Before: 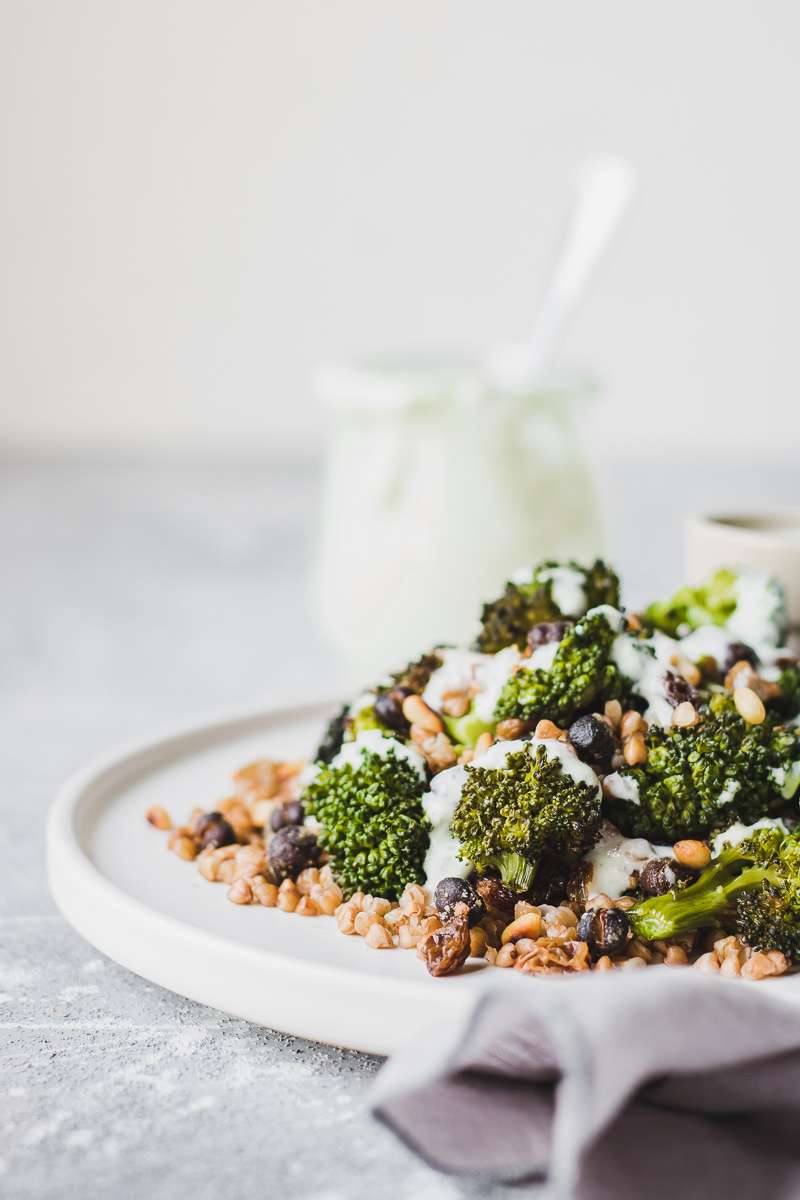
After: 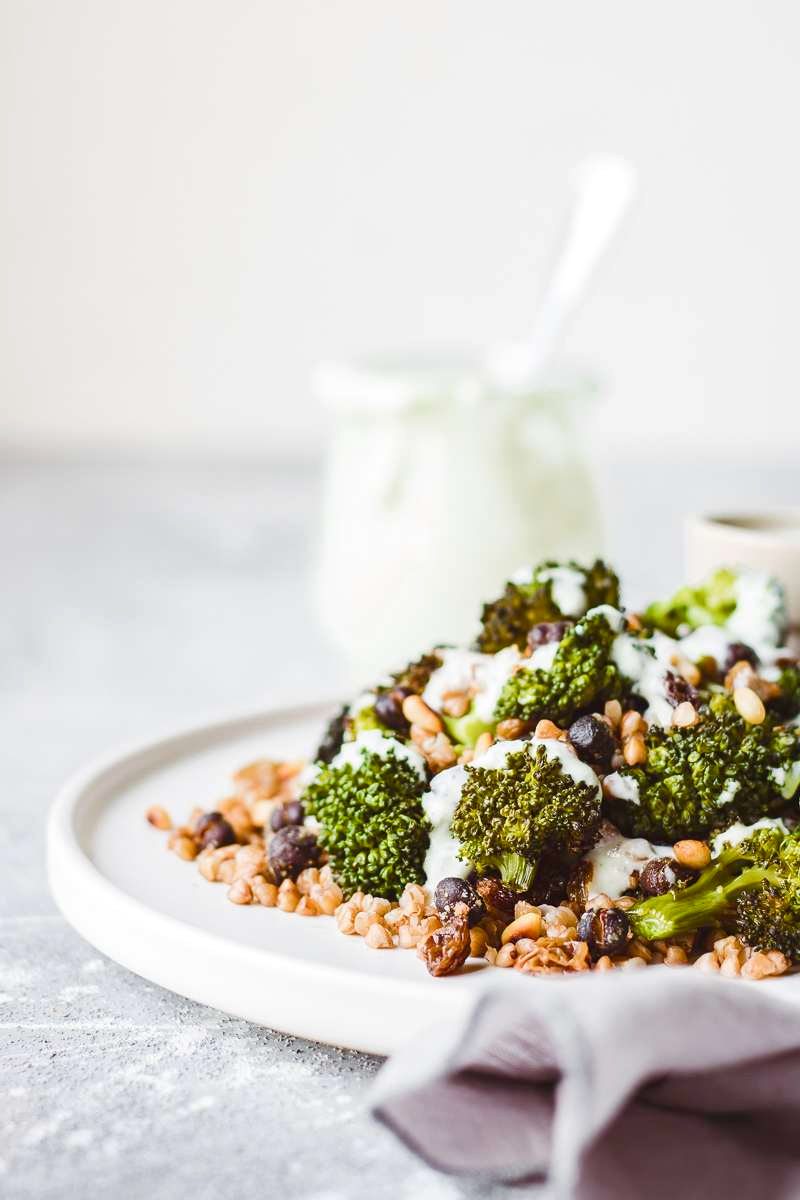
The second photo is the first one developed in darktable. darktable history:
exposure: exposure 0.201 EV, compensate highlight preservation false
color balance rgb: shadows lift › chroma 4.605%, shadows lift › hue 26.75°, perceptual saturation grading › global saturation 20%, perceptual saturation grading › highlights -24.842%, perceptual saturation grading › shadows 25.2%
